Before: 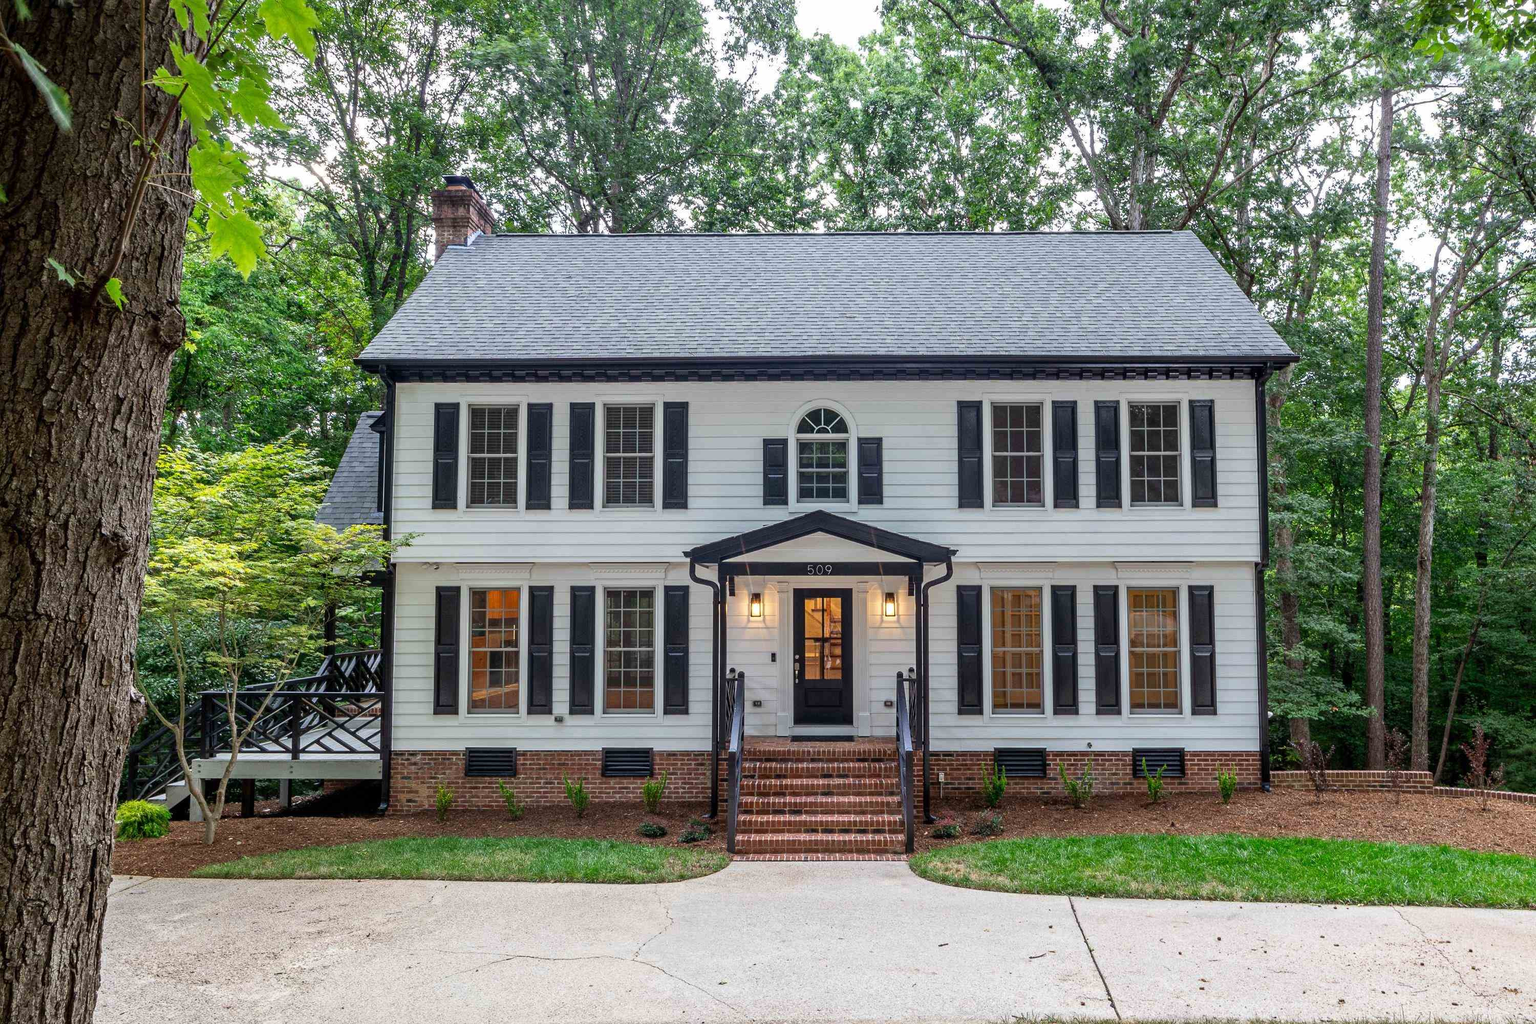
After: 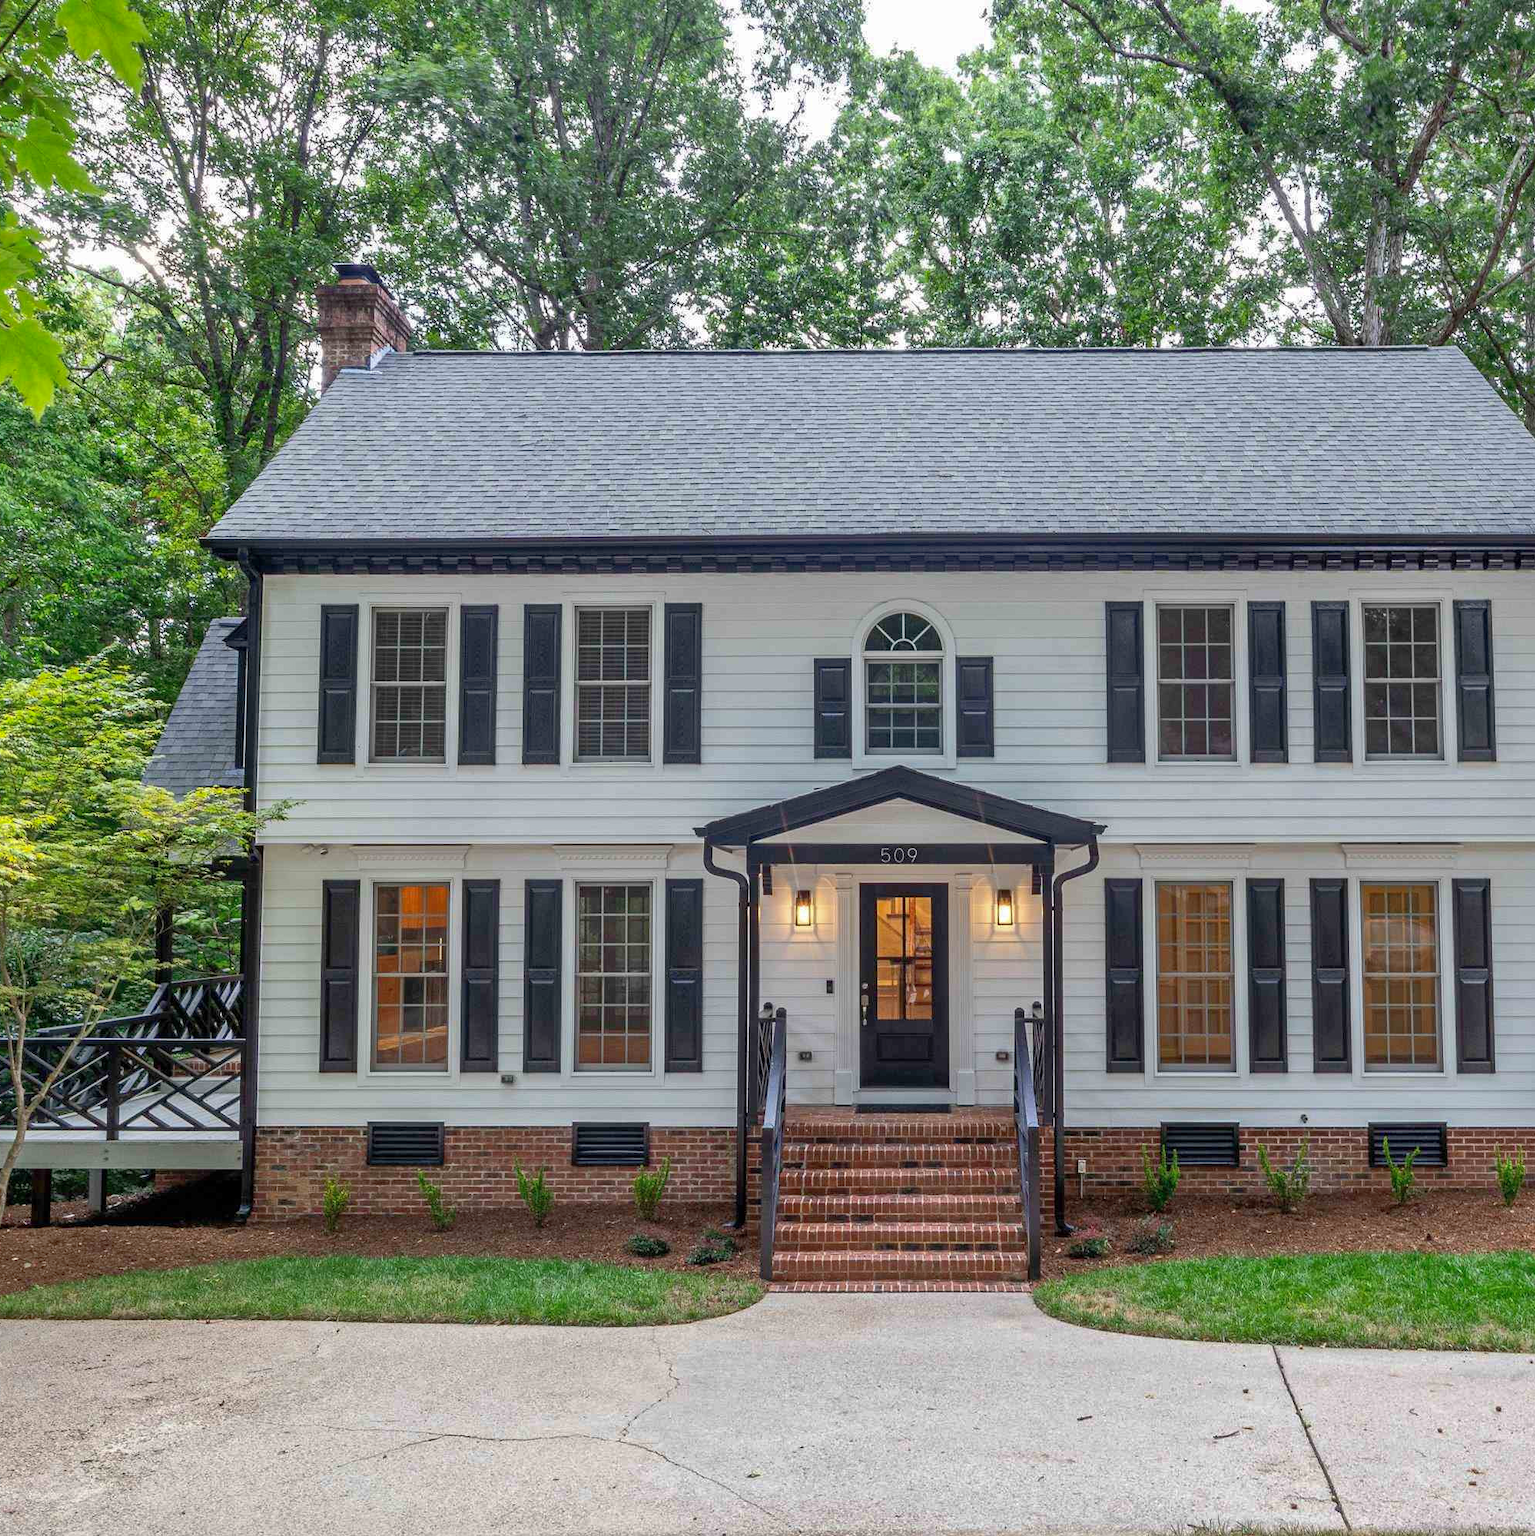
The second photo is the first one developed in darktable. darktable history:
crop and rotate: left 14.386%, right 18.986%
shadows and highlights: on, module defaults
